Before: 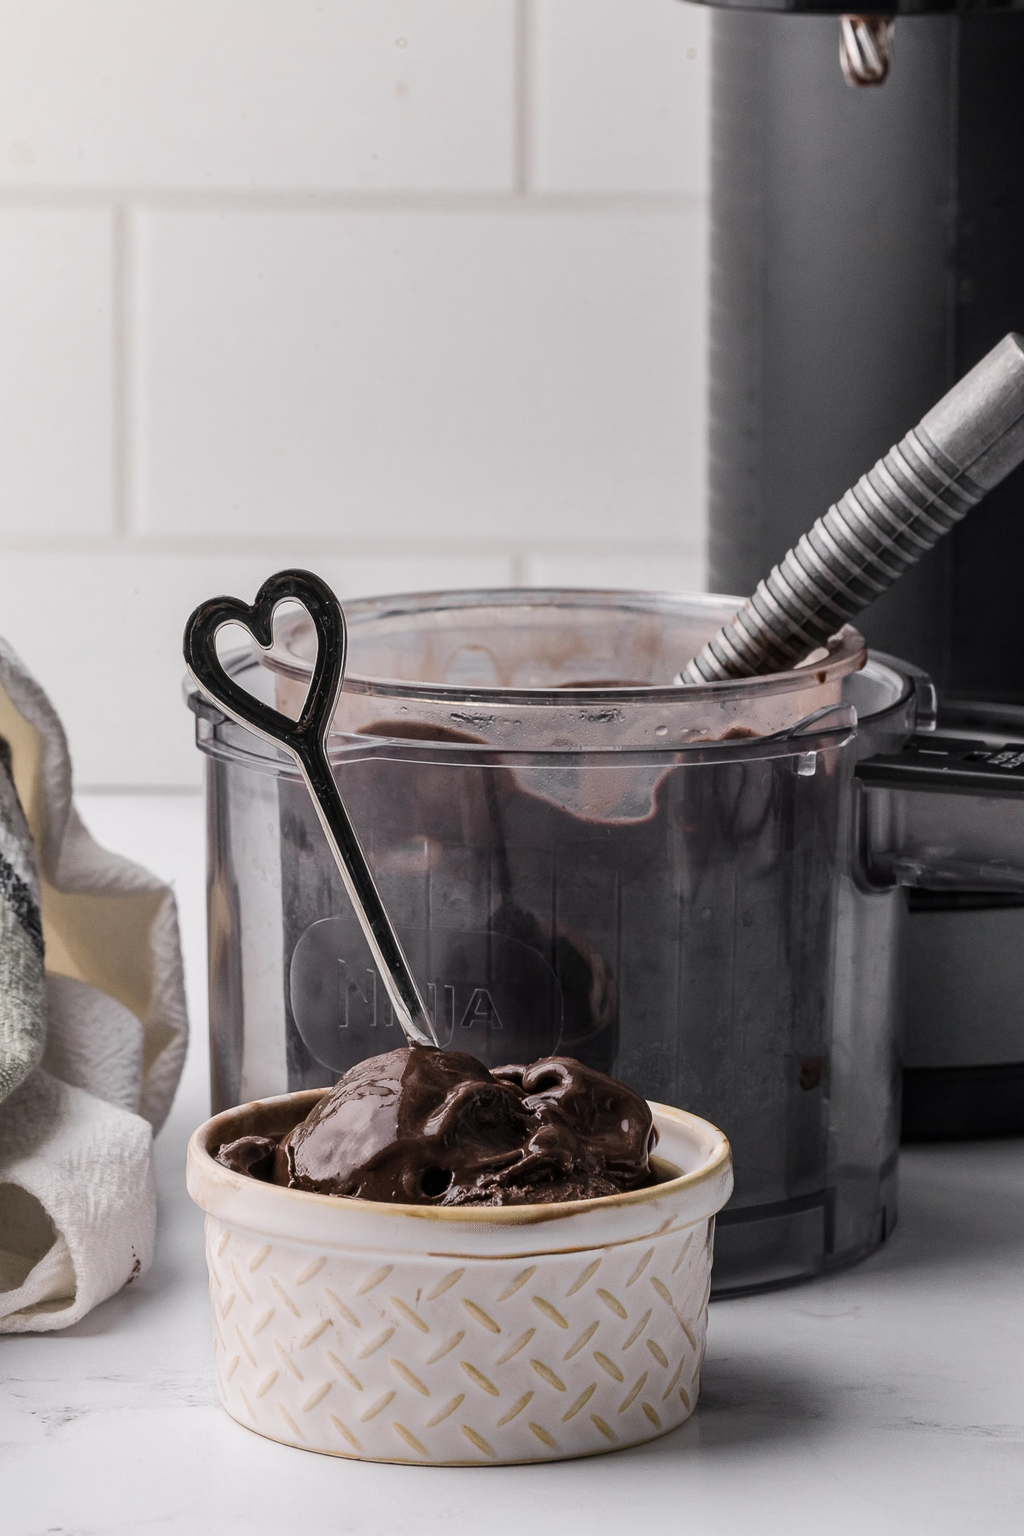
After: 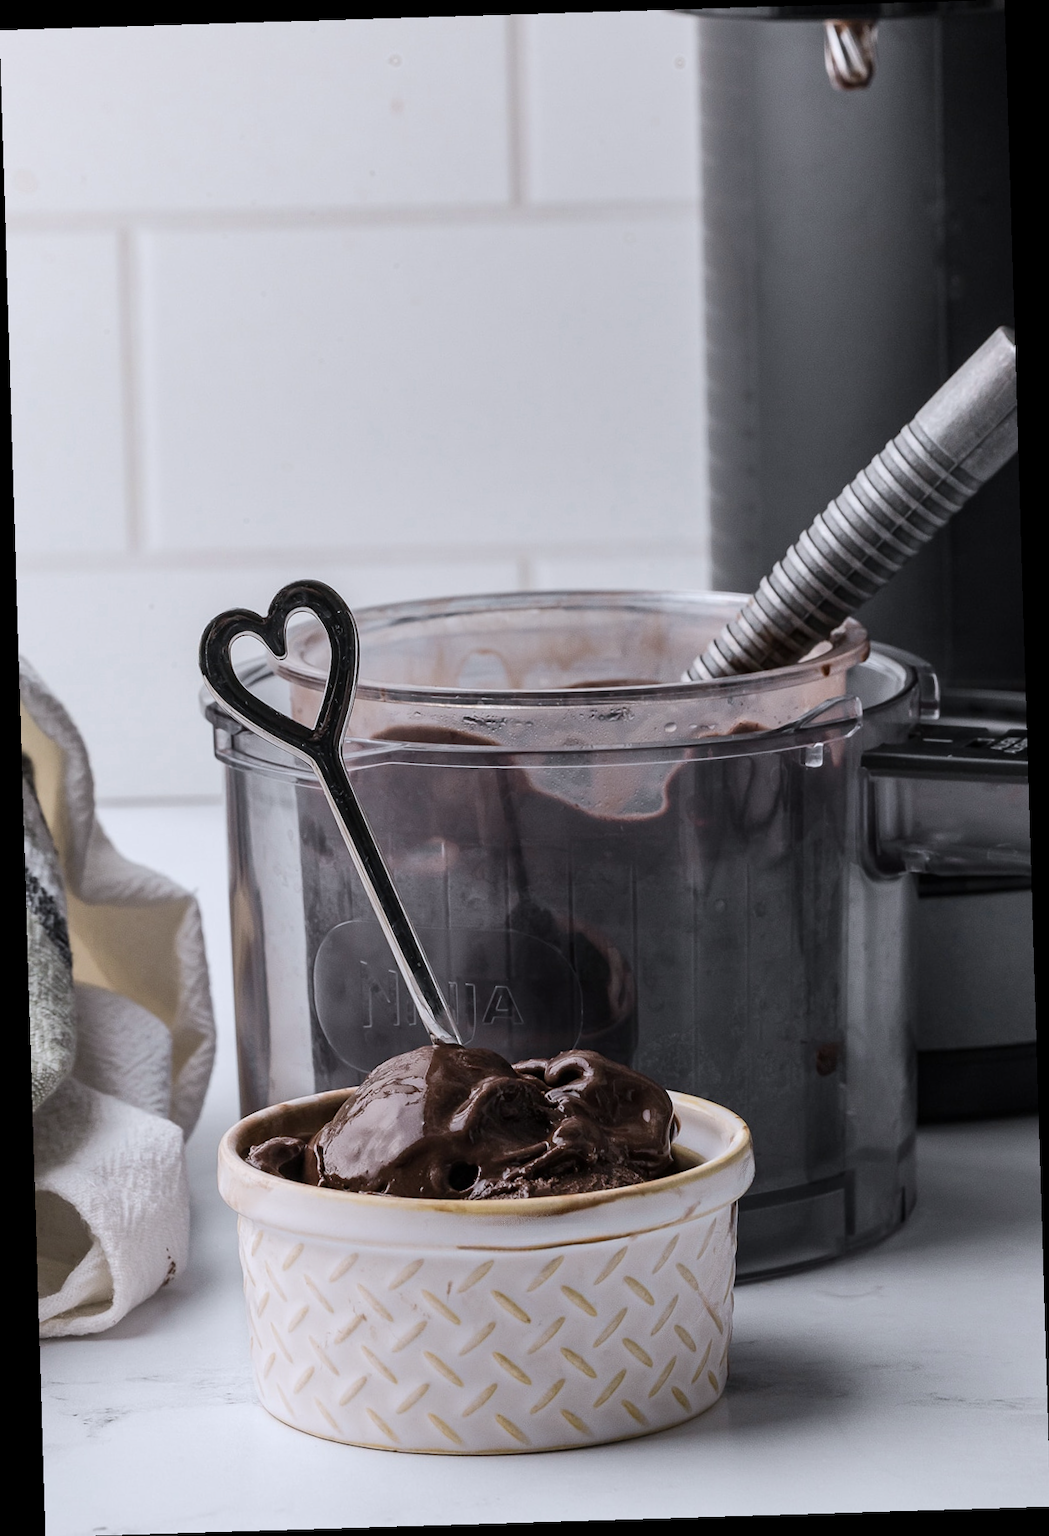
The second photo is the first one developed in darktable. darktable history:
white balance: red 0.974, blue 1.044
rotate and perspective: rotation -1.75°, automatic cropping off
